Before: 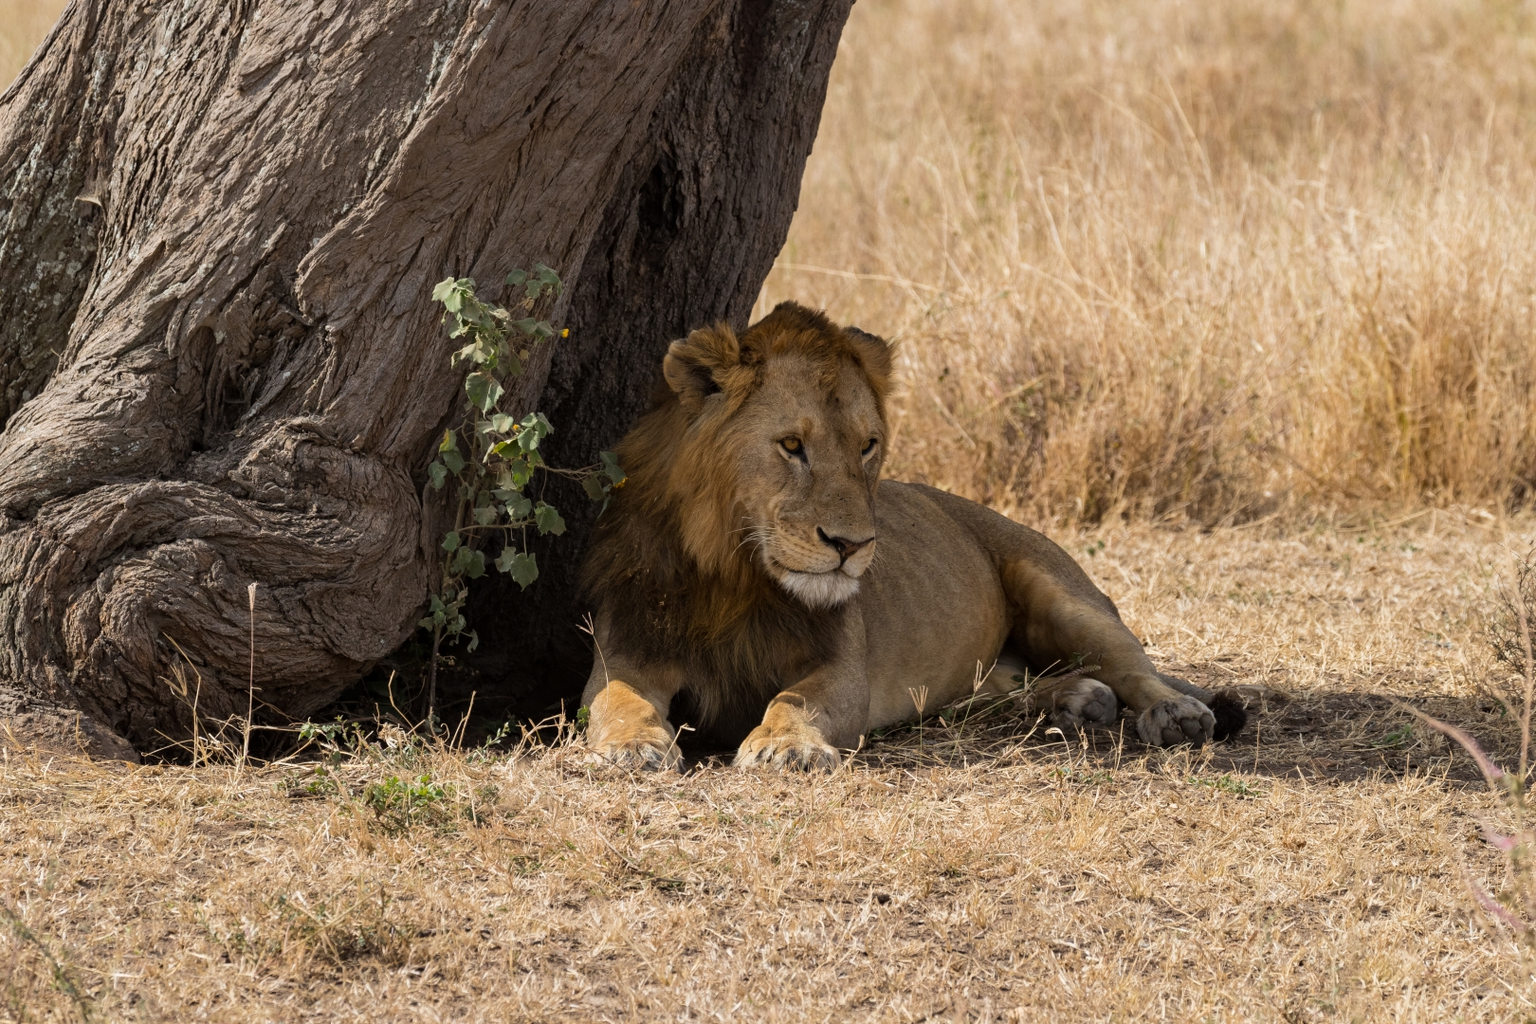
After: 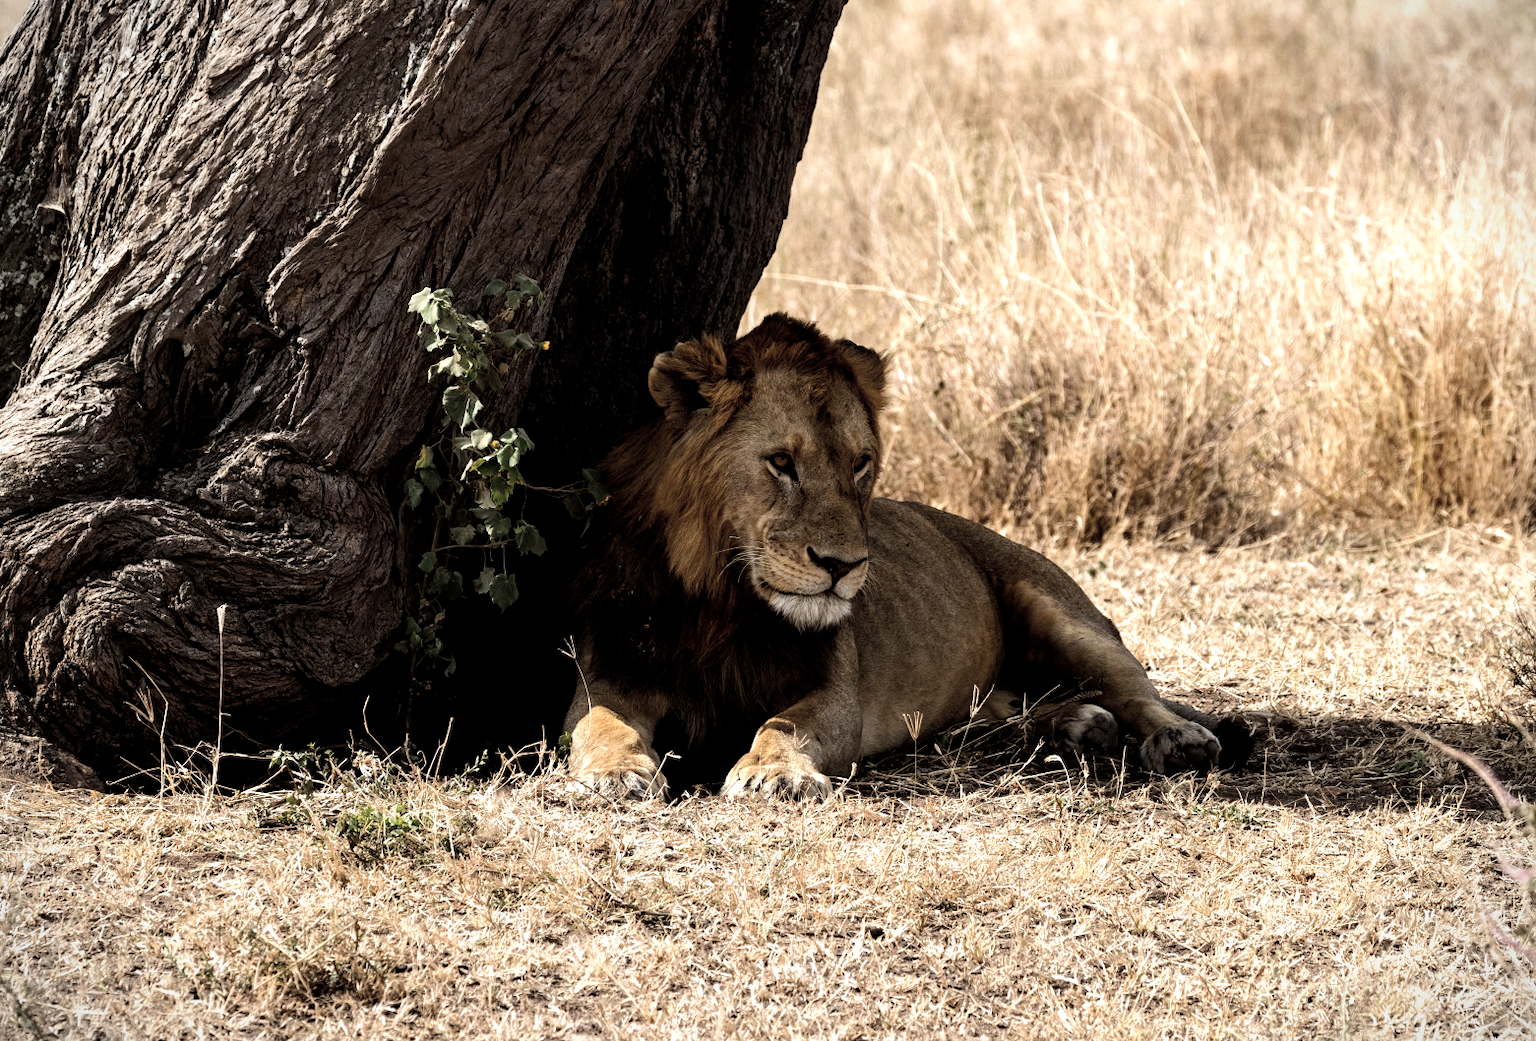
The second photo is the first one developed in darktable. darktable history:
vignetting: fall-off start 97.22%, width/height ratio 1.18
color zones: curves: ch1 [(0, 0.292) (0.001, 0.292) (0.2, 0.264) (0.4, 0.248) (0.6, 0.248) (0.8, 0.264) (0.999, 0.292) (1, 0.292)]
crop and rotate: left 2.586%, right 1.026%, bottom 1.95%
filmic rgb: black relative exposure -8.2 EV, white relative exposure 2.23 EV, hardness 7.09, latitude 85.54%, contrast 1.69, highlights saturation mix -3.24%, shadows ↔ highlights balance -2.72%, add noise in highlights 0.001, preserve chrominance no, color science v3 (2019), use custom middle-gray values true, contrast in highlights soft
